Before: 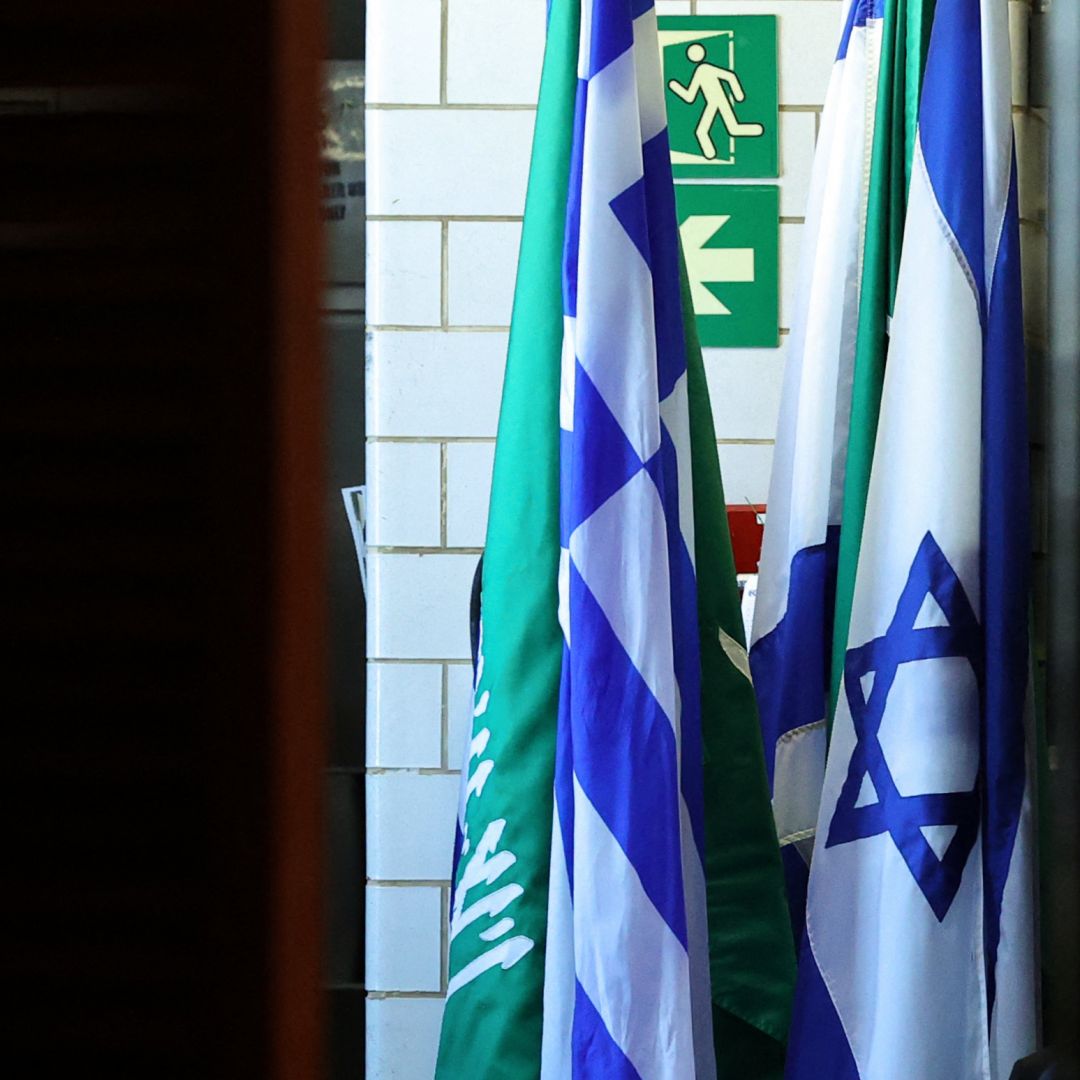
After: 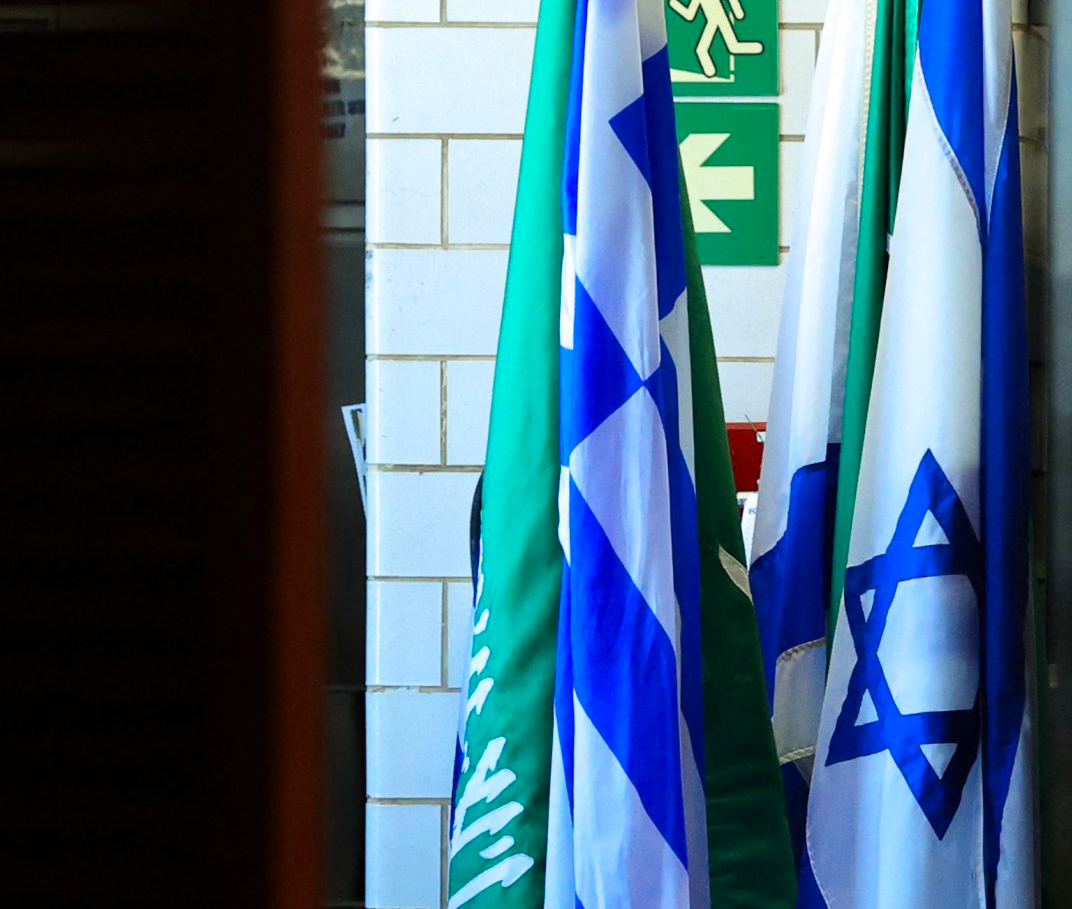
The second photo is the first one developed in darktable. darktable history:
color zones: curves: ch1 [(0.25, 0.5) (0.747, 0.71)]
crop: top 7.625%, bottom 8.027%
